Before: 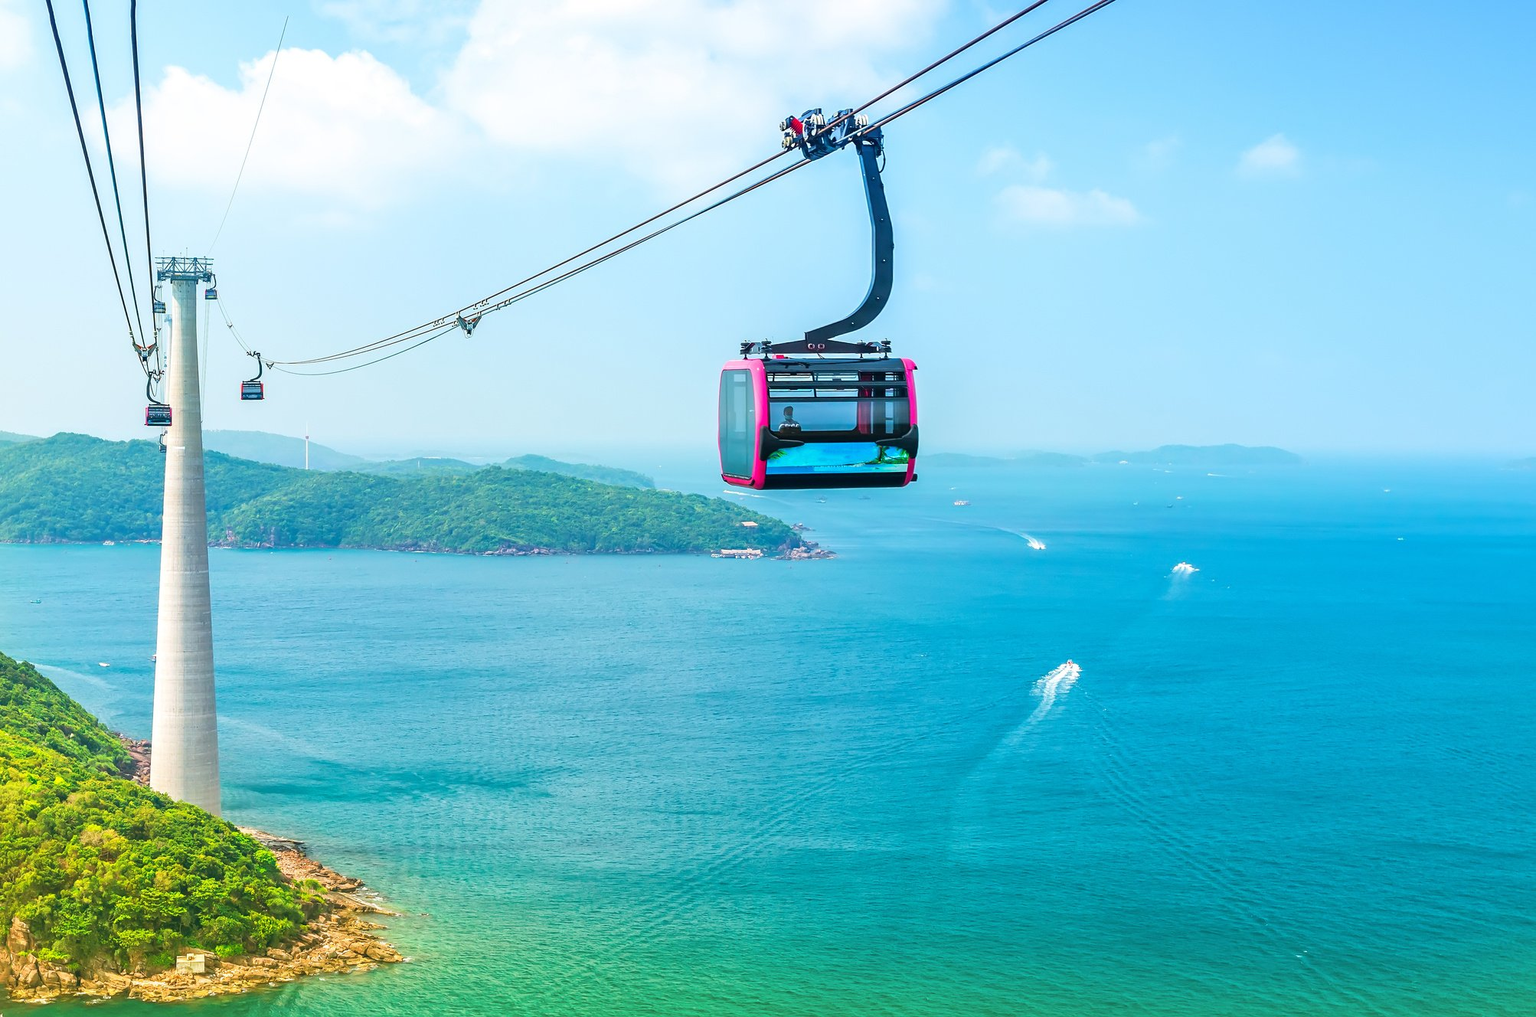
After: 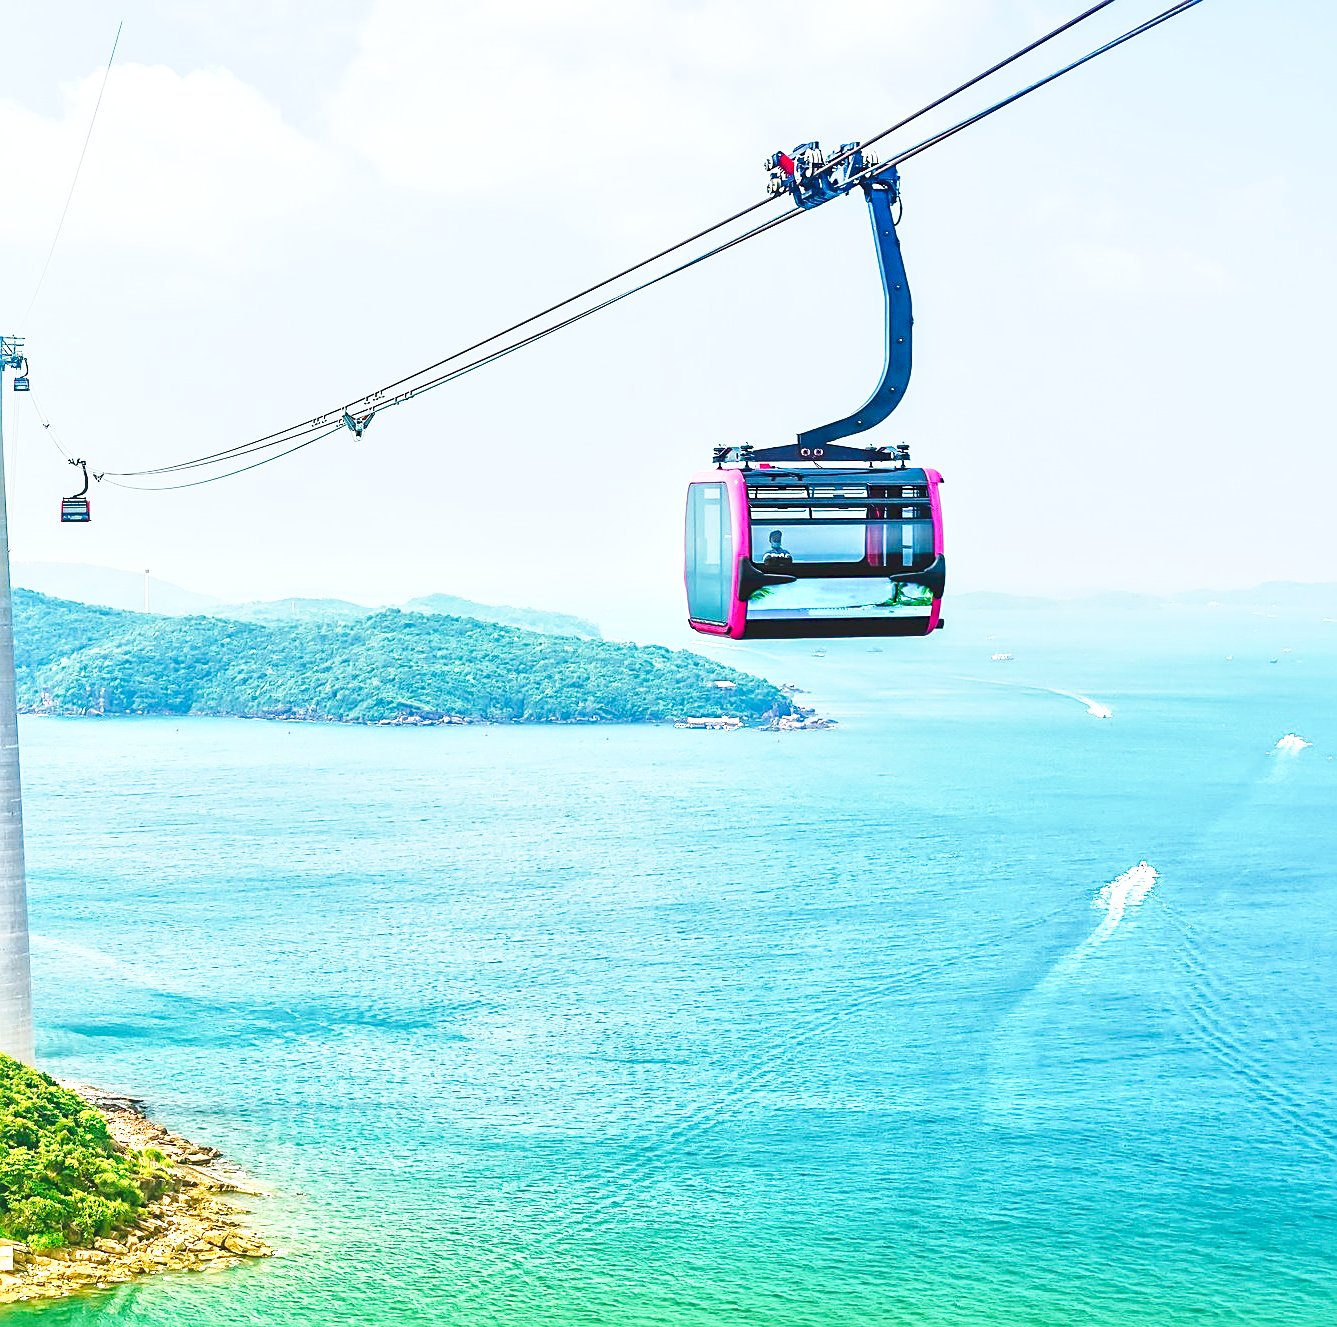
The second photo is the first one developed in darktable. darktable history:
crop and rotate: left 12.673%, right 20.66%
white balance: red 0.974, blue 1.044
tone curve: curves: ch0 [(0, 0) (0.003, 0.037) (0.011, 0.061) (0.025, 0.104) (0.044, 0.145) (0.069, 0.145) (0.1, 0.127) (0.136, 0.175) (0.177, 0.207) (0.224, 0.252) (0.277, 0.341) (0.335, 0.446) (0.399, 0.554) (0.468, 0.658) (0.543, 0.757) (0.623, 0.843) (0.709, 0.919) (0.801, 0.958) (0.898, 0.975) (1, 1)], preserve colors none
base curve: exposure shift 0, preserve colors none
local contrast: mode bilateral grid, contrast 20, coarseness 50, detail 159%, midtone range 0.2
sharpen: on, module defaults
